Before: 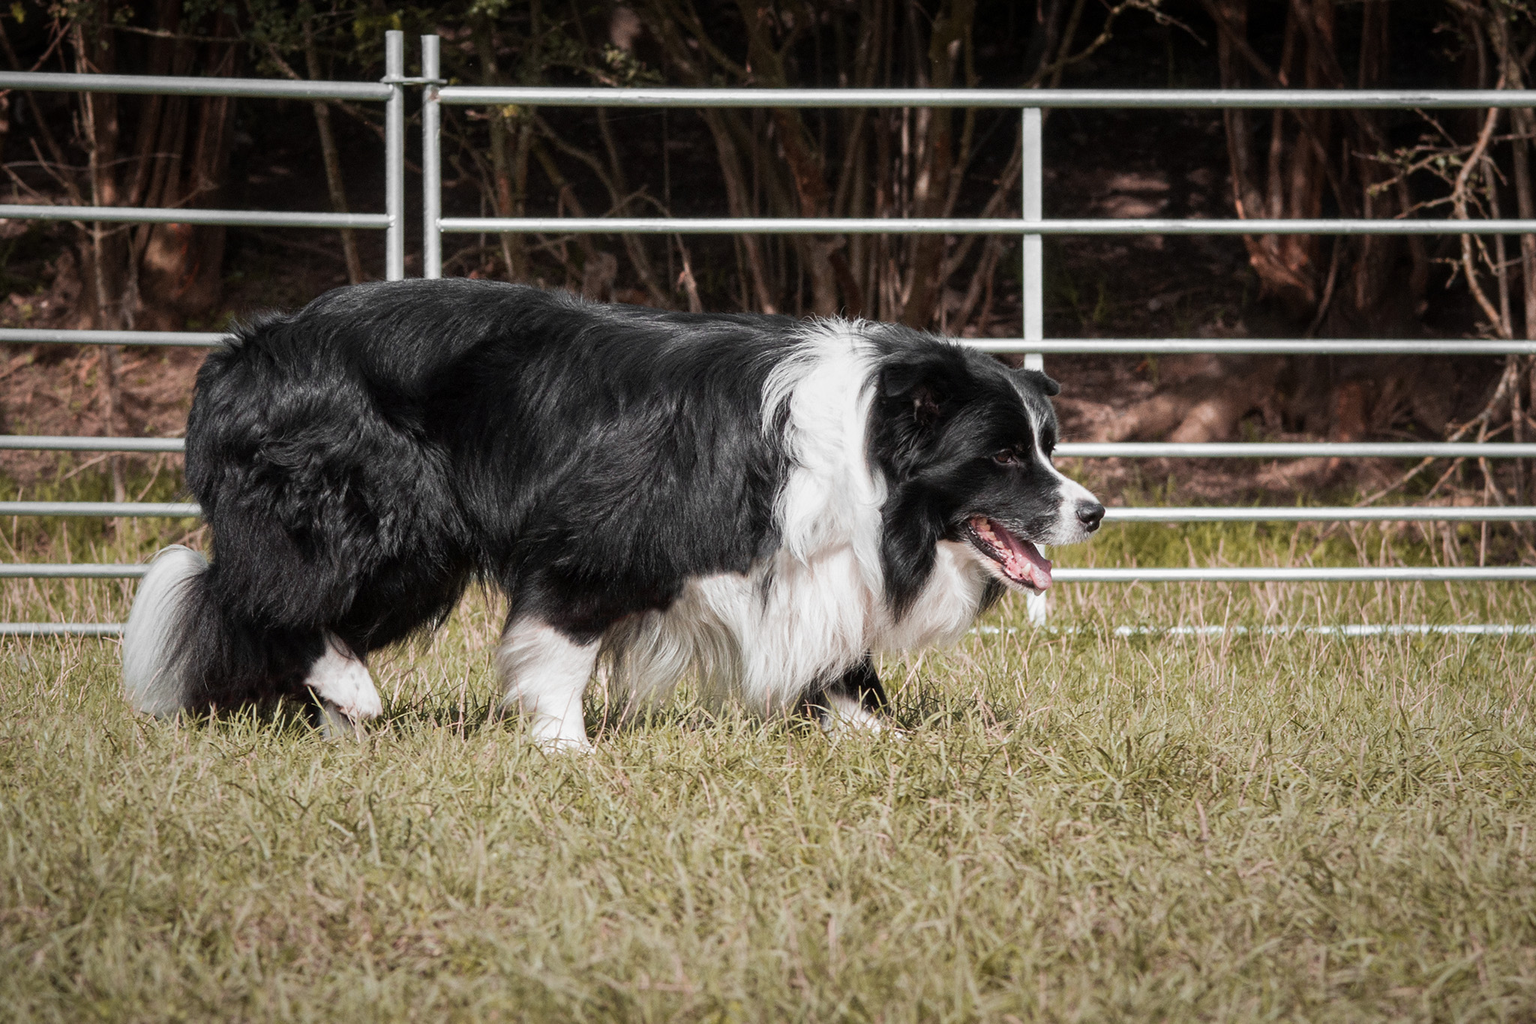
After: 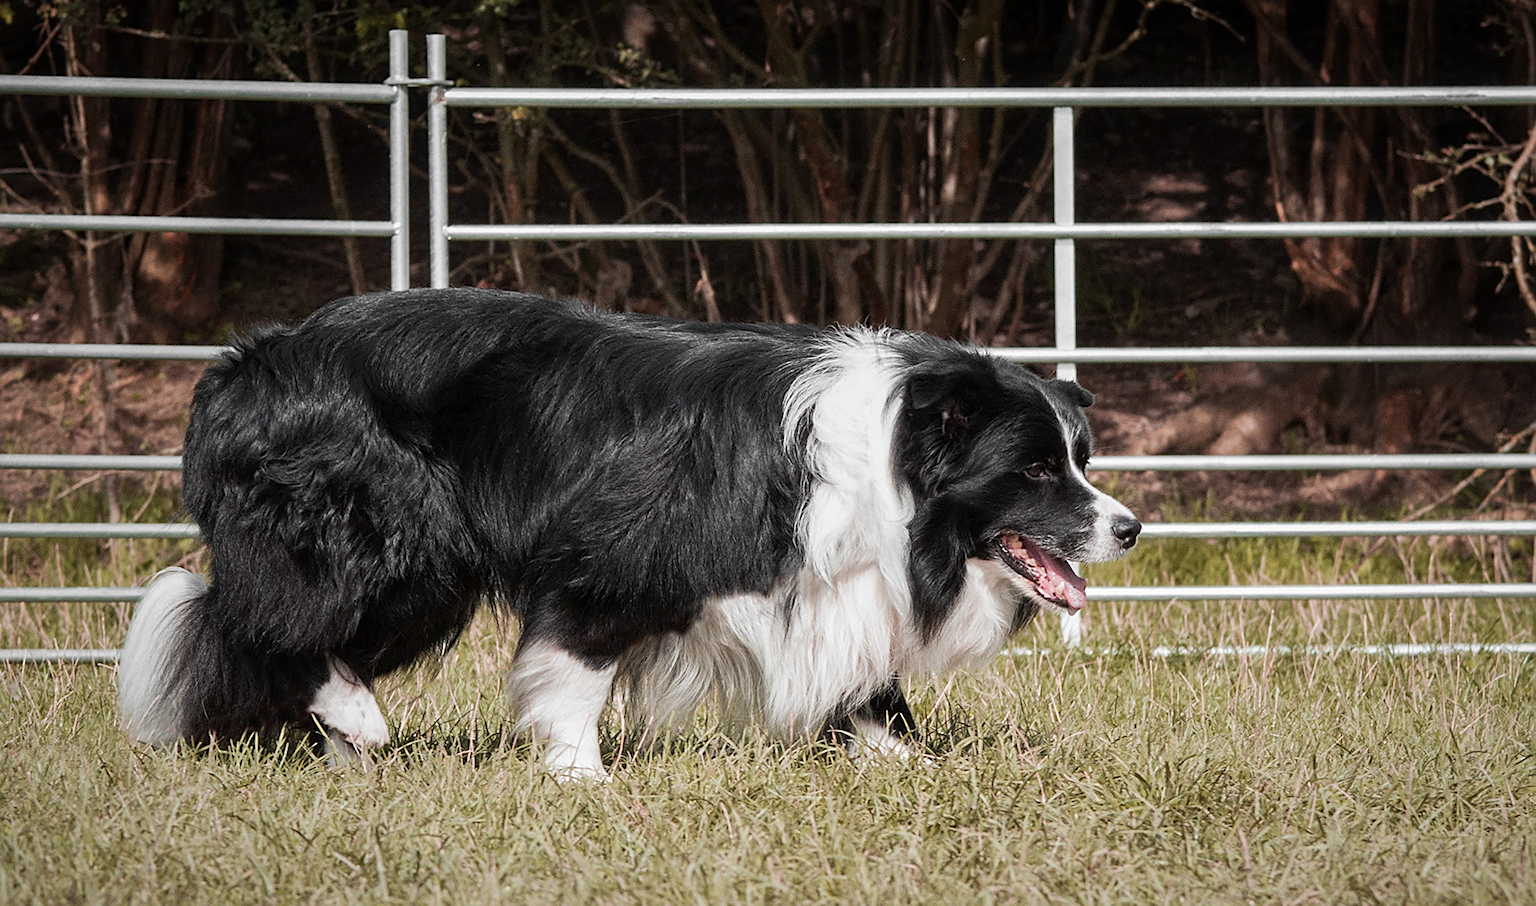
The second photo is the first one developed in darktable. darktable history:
crop and rotate: angle 0.298°, left 0.268%, right 3.02%, bottom 14.332%
sharpen: on, module defaults
